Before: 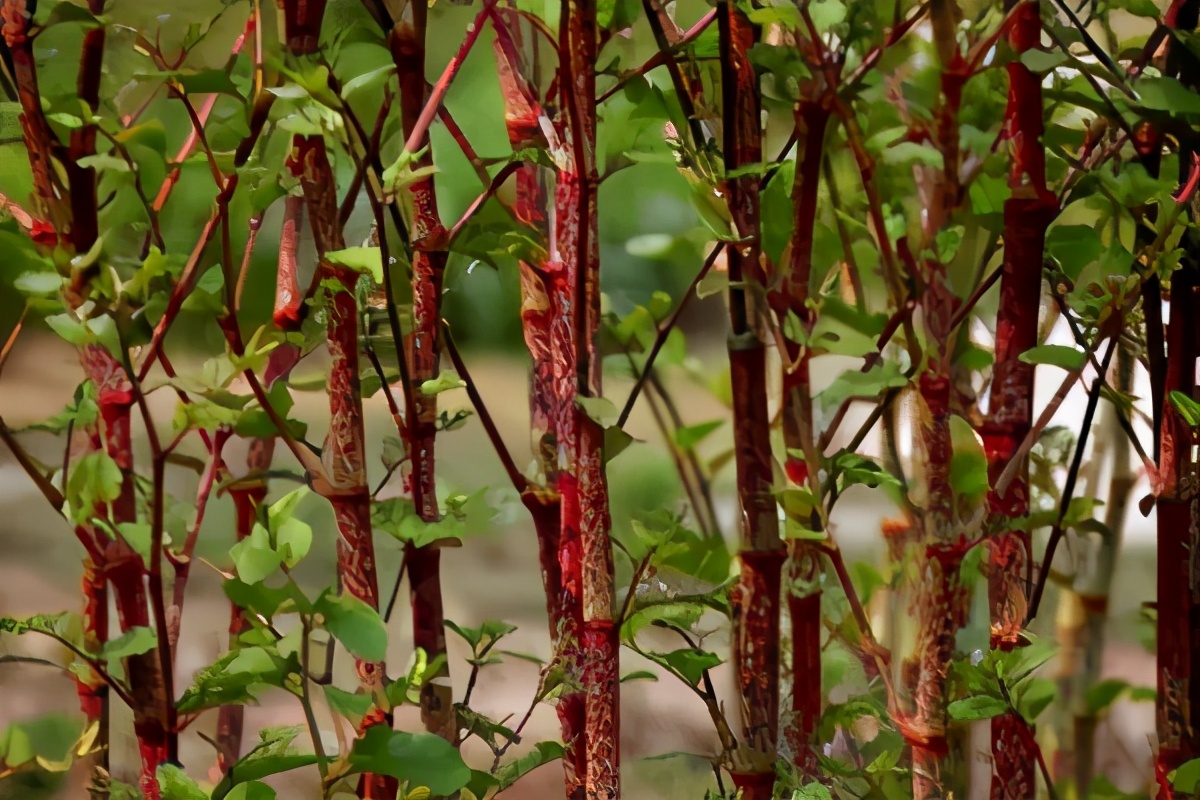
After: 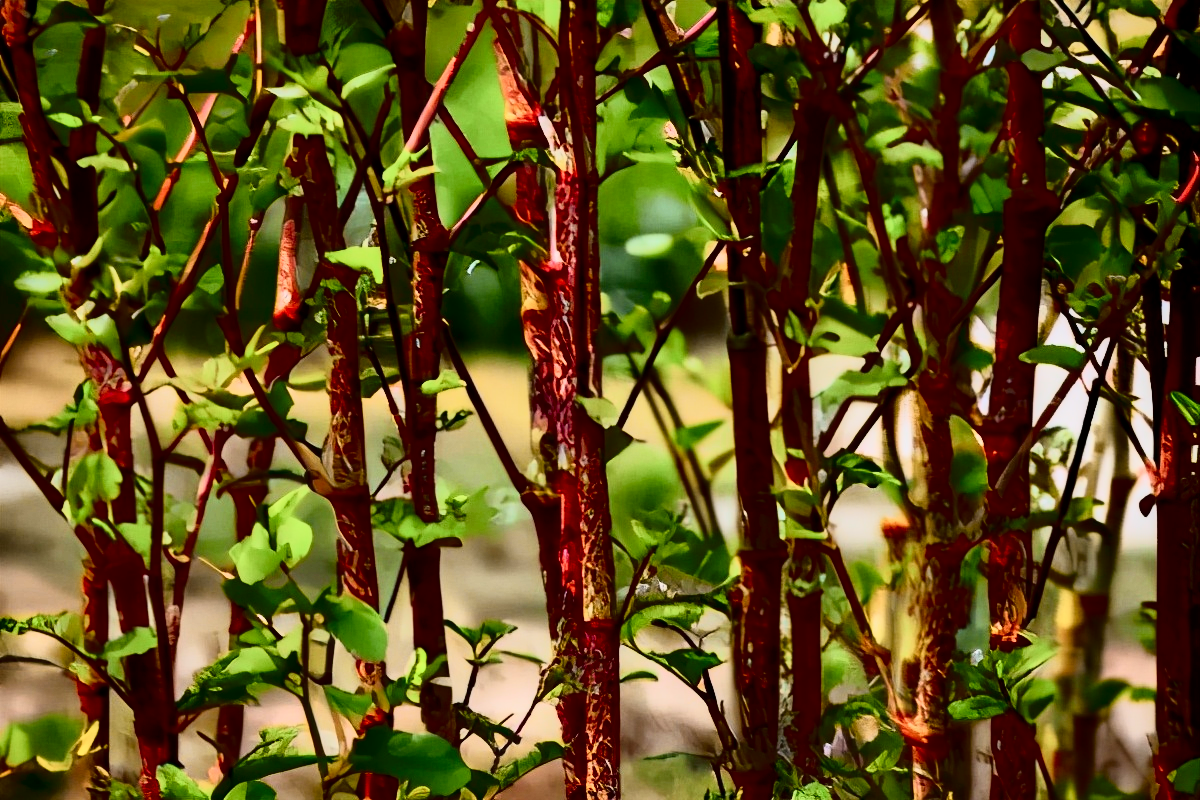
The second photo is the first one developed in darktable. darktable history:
tone curve: curves: ch0 [(0, 0) (0.187, 0.12) (0.392, 0.438) (0.704, 0.86) (0.858, 0.938) (1, 0.981)]; ch1 [(0, 0) (0.402, 0.36) (0.476, 0.456) (0.498, 0.501) (0.518, 0.521) (0.58, 0.598) (0.619, 0.663) (0.692, 0.744) (1, 1)]; ch2 [(0, 0) (0.427, 0.417) (0.483, 0.481) (0.503, 0.503) (0.526, 0.53) (0.563, 0.585) (0.626, 0.703) (0.699, 0.753) (0.997, 0.858)], color space Lab, independent channels
contrast brightness saturation: contrast 0.28
tone equalizer: on, module defaults
local contrast: highlights 61%, shadows 106%, detail 107%, midtone range 0.529
